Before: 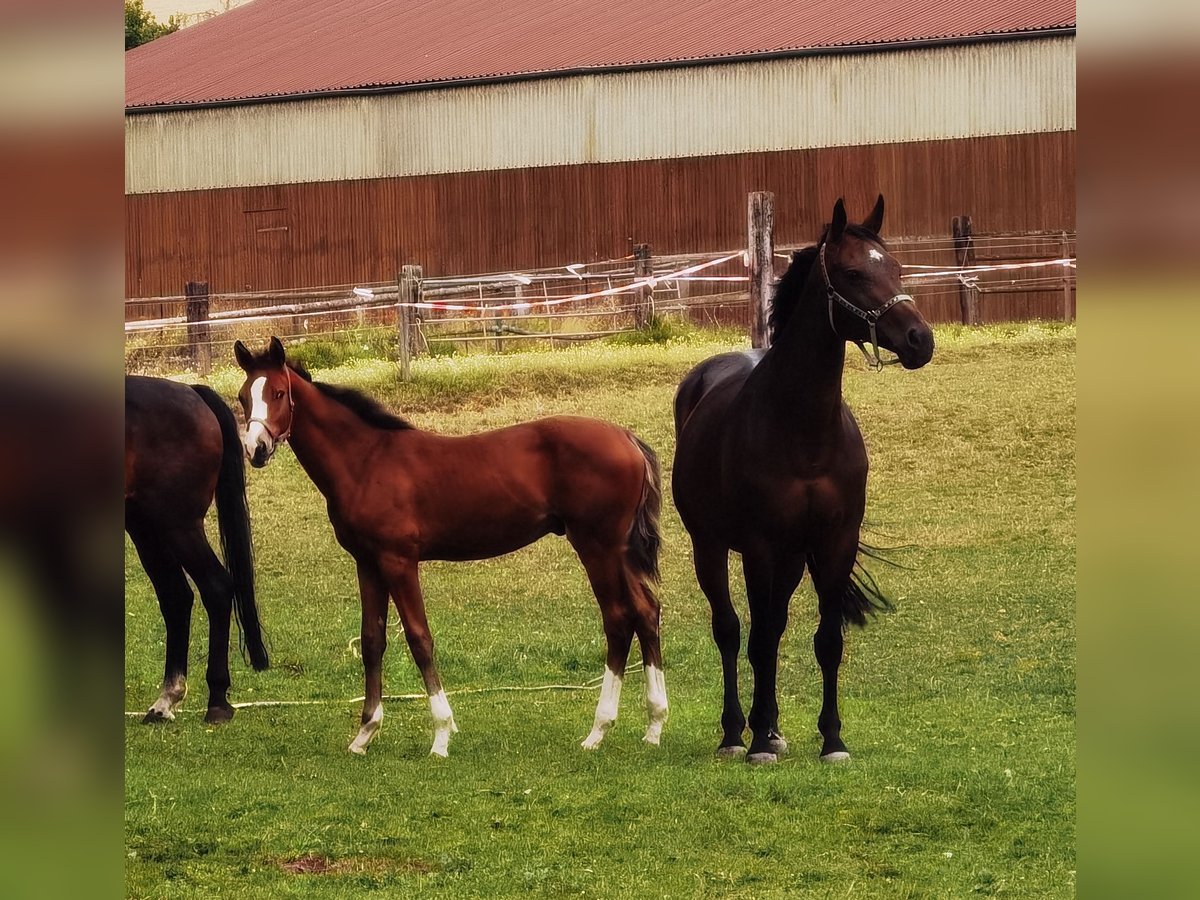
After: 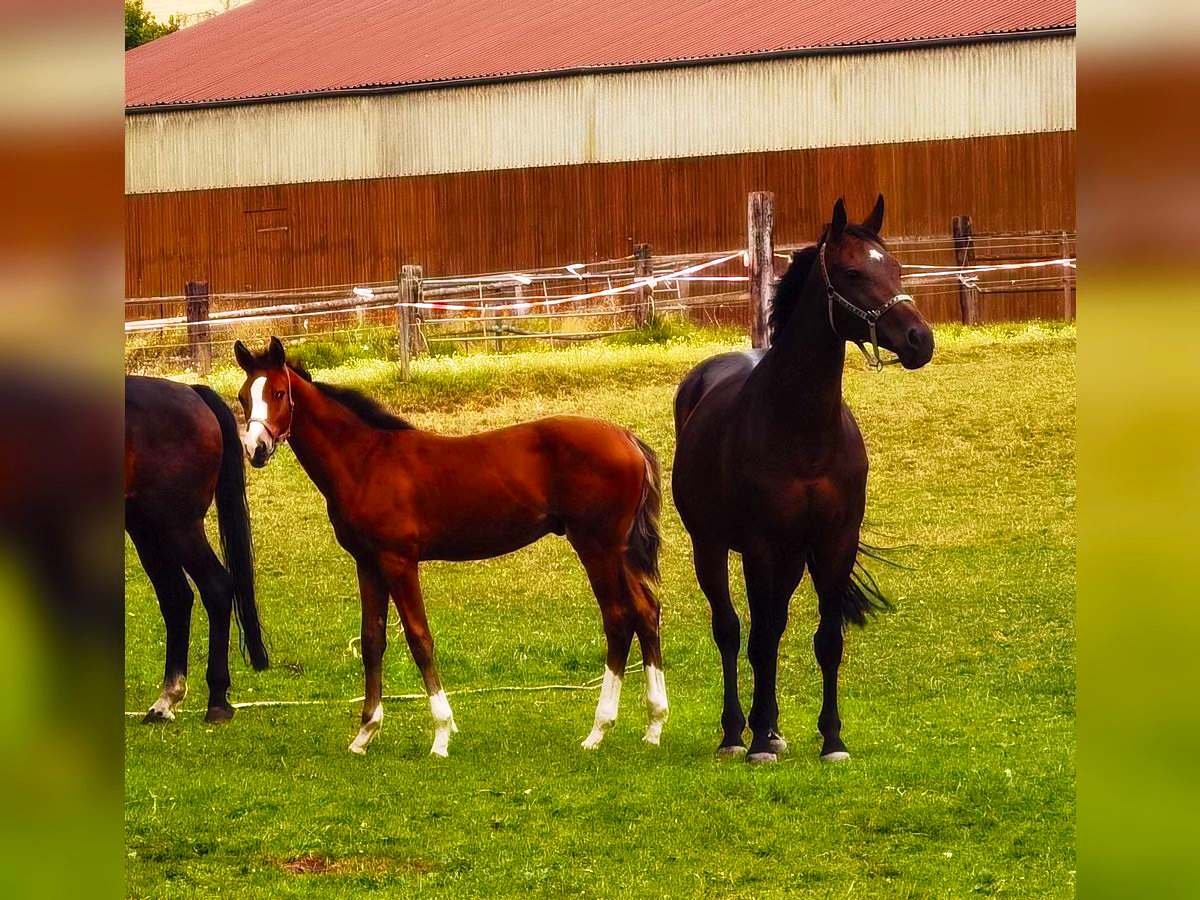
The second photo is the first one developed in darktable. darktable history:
tone equalizer: edges refinement/feathering 500, mask exposure compensation -1.57 EV, preserve details no
color balance rgb: linear chroma grading › global chroma 14.374%, perceptual saturation grading › global saturation 27.541%, perceptual saturation grading › highlights -25.416%, perceptual saturation grading › shadows 24.477%, perceptual brilliance grading › global brilliance 10.817%
